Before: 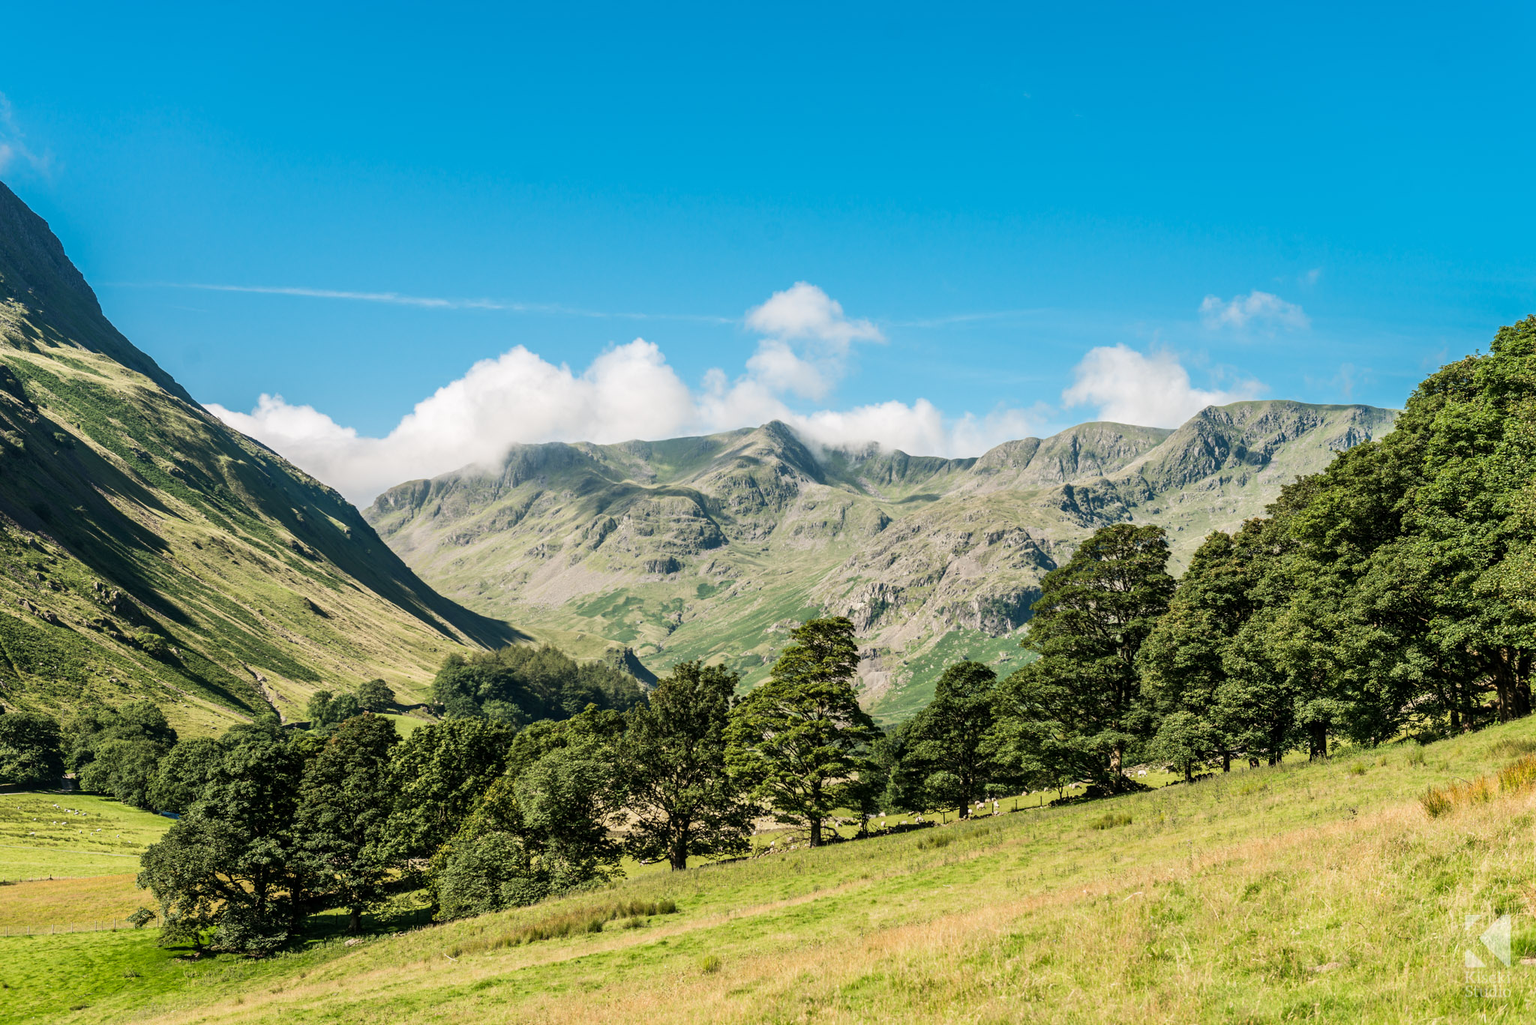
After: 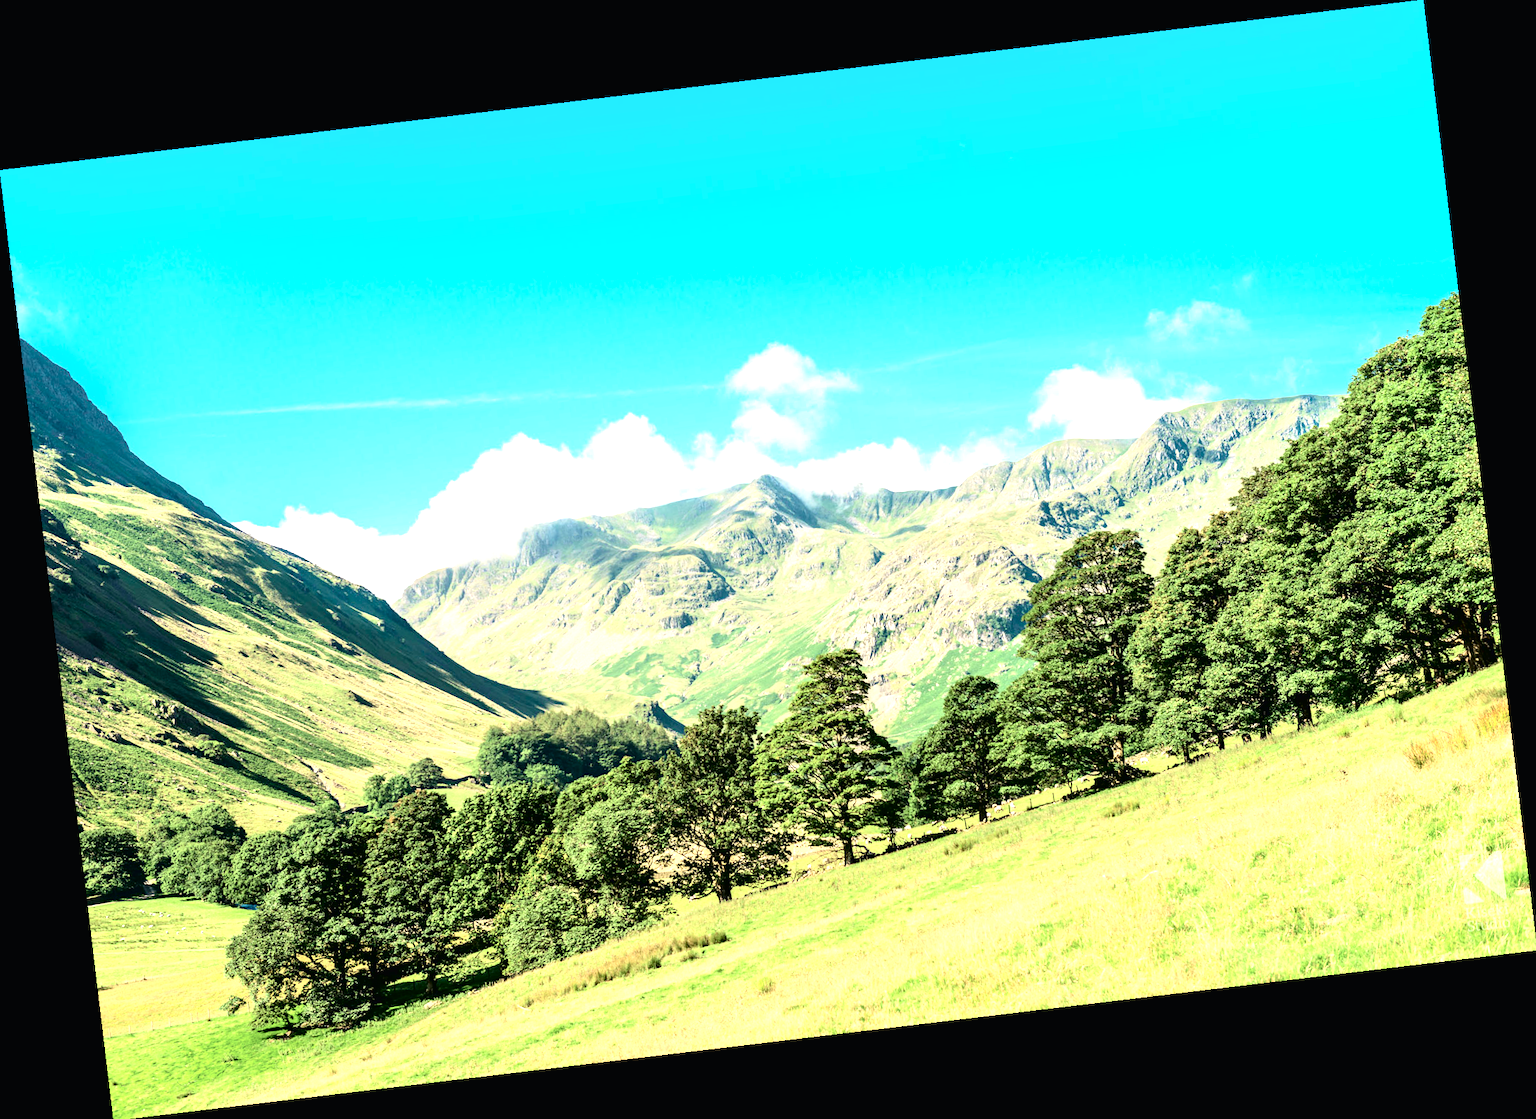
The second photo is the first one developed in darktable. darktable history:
contrast brightness saturation: contrast 0.11, saturation -0.17
exposure: black level correction 0, exposure 1.2 EV, compensate exposure bias true, compensate highlight preservation false
tone curve: curves: ch0 [(0, 0.013) (0.054, 0.018) (0.205, 0.197) (0.289, 0.309) (0.382, 0.437) (0.475, 0.552) (0.666, 0.743) (0.791, 0.85) (1, 0.998)]; ch1 [(0, 0) (0.394, 0.338) (0.449, 0.404) (0.499, 0.498) (0.526, 0.528) (0.543, 0.564) (0.589, 0.633) (0.66, 0.687) (0.783, 0.804) (1, 1)]; ch2 [(0, 0) (0.304, 0.31) (0.403, 0.399) (0.441, 0.421) (0.474, 0.466) (0.498, 0.496) (0.524, 0.538) (0.555, 0.584) (0.633, 0.665) (0.7, 0.711) (1, 1)], color space Lab, independent channels, preserve colors none
rotate and perspective: rotation -6.83°, automatic cropping off
